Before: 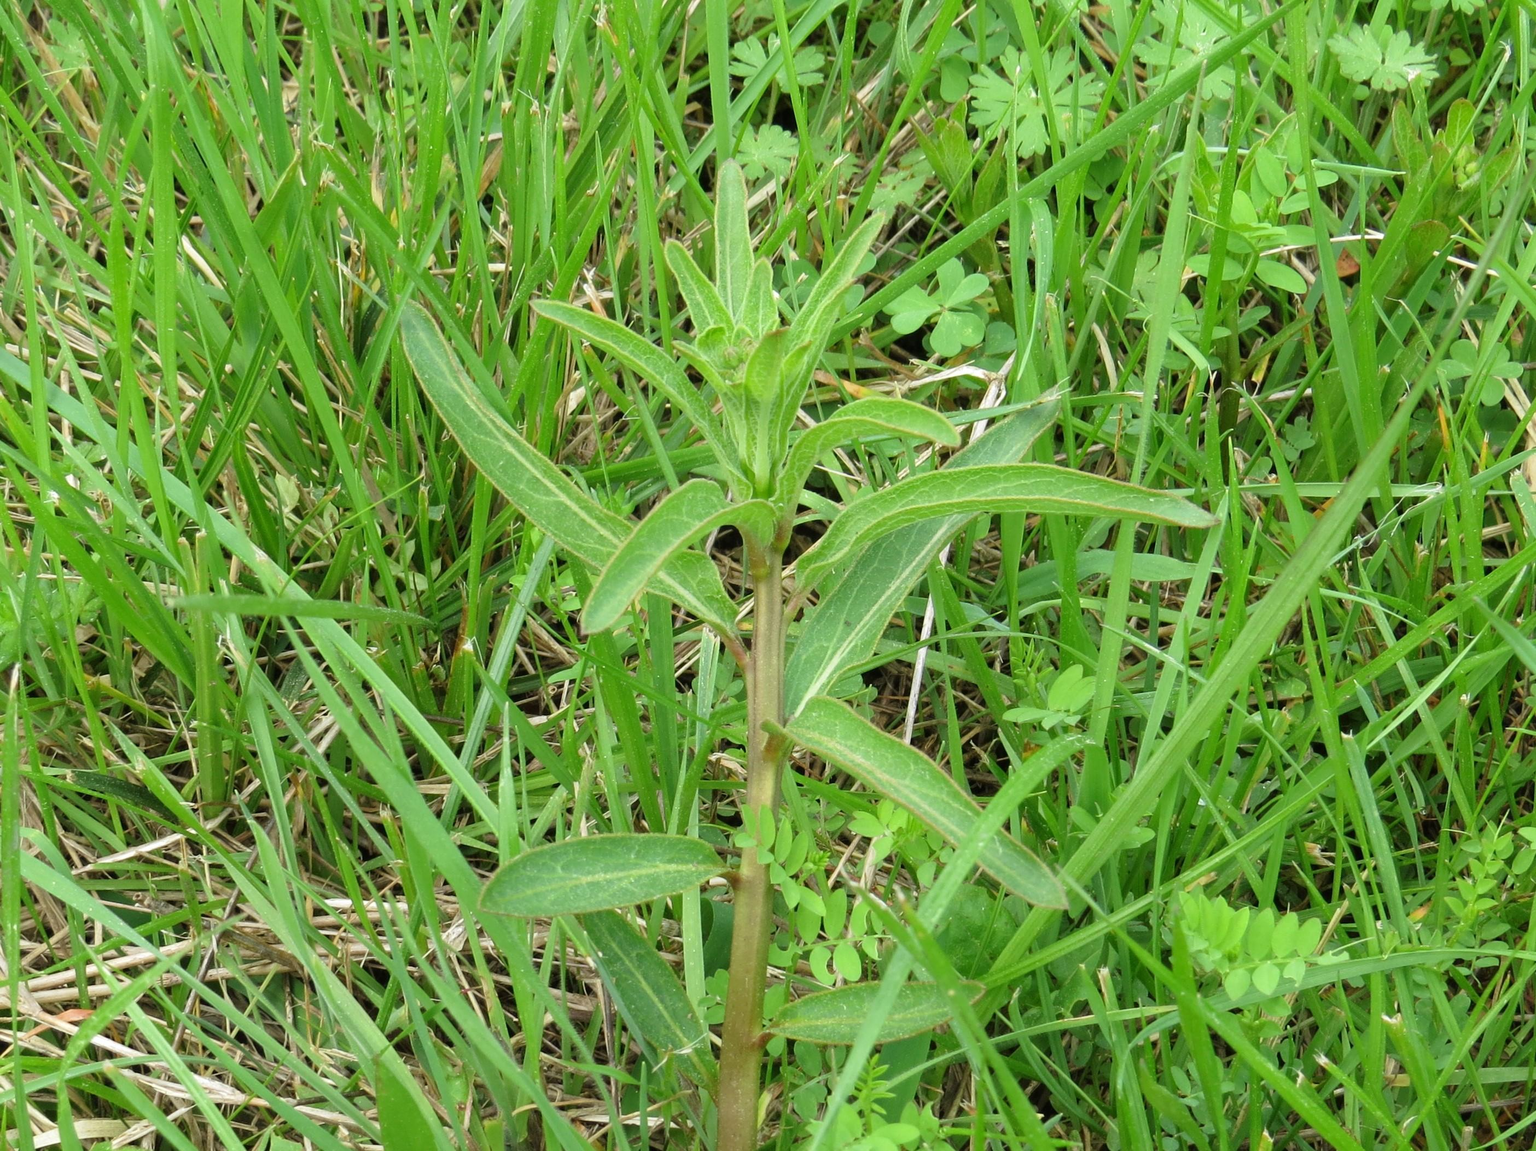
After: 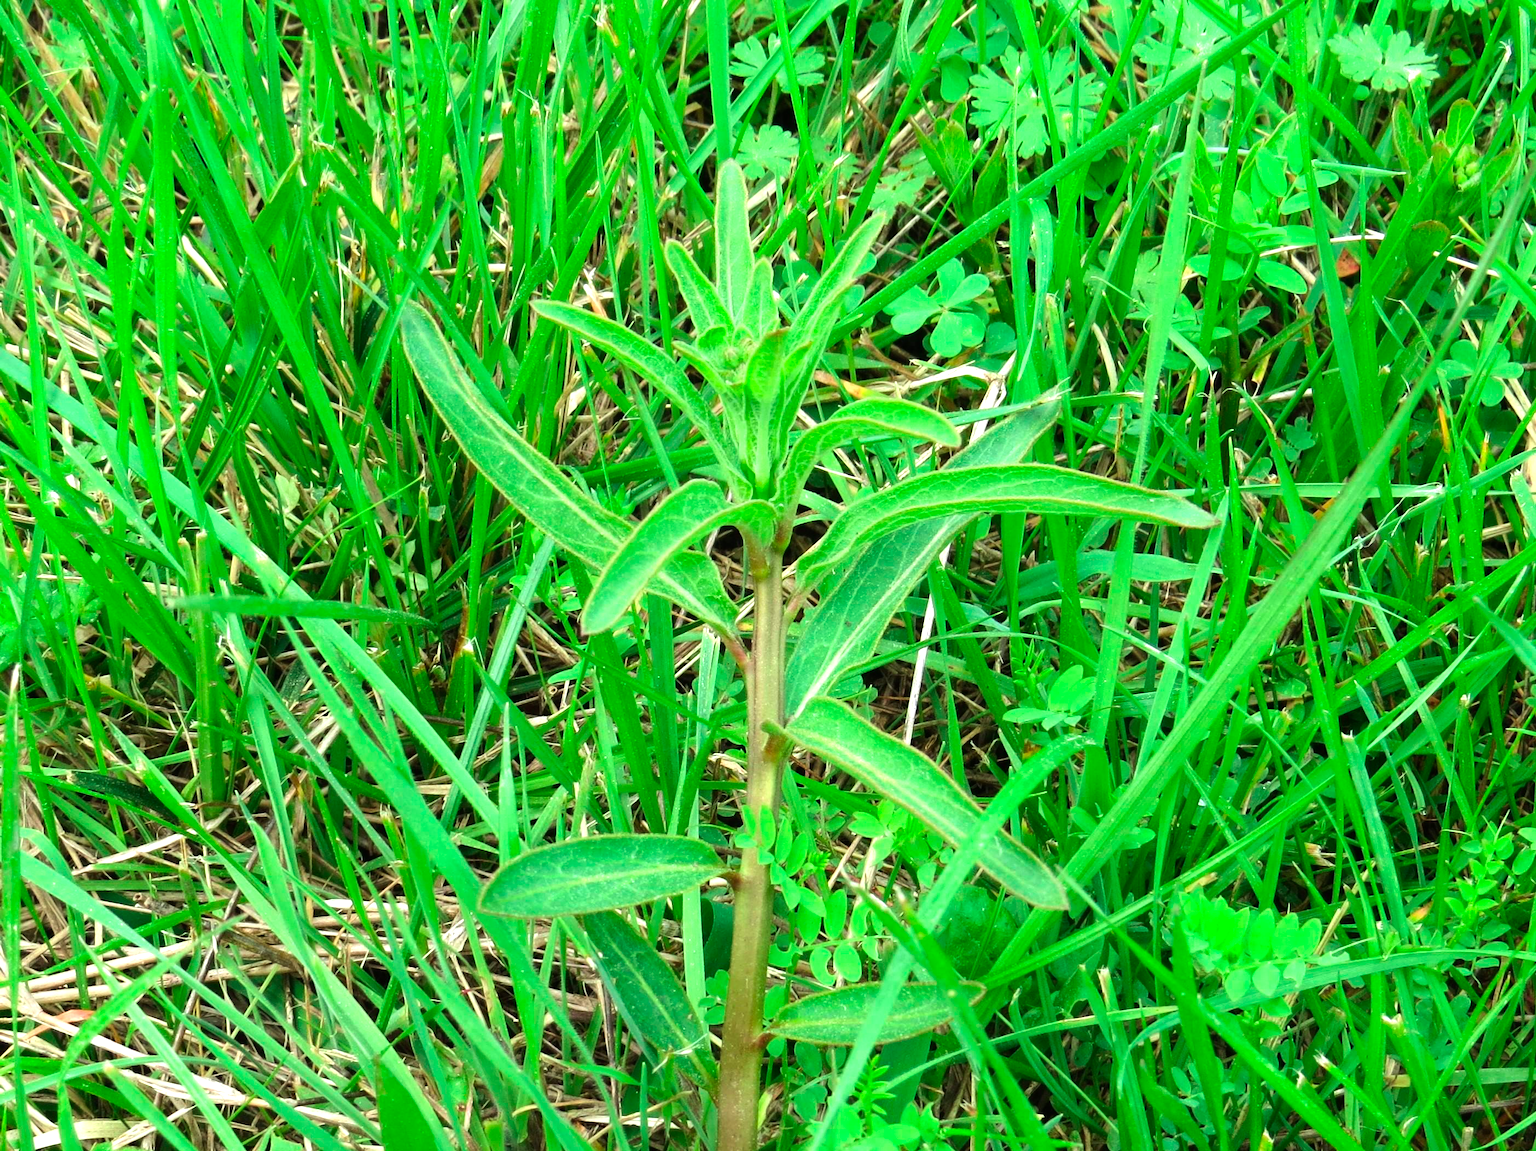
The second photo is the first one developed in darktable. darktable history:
tone equalizer: -8 EV -0.75 EV, -7 EV -0.7 EV, -6 EV -0.6 EV, -5 EV -0.4 EV, -3 EV 0.4 EV, -2 EV 0.6 EV, -1 EV 0.7 EV, +0 EV 0.75 EV, edges refinement/feathering 500, mask exposure compensation -1.57 EV, preserve details no
color contrast: green-magenta contrast 1.73, blue-yellow contrast 1.15
